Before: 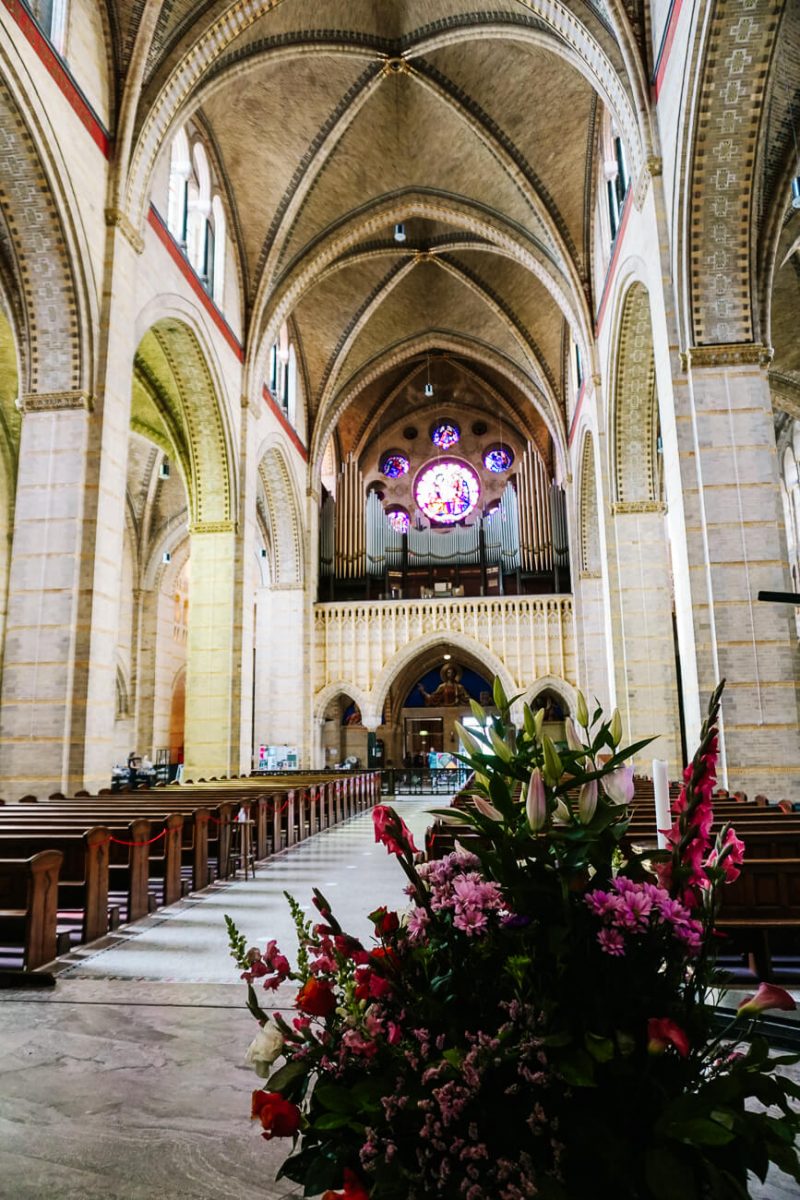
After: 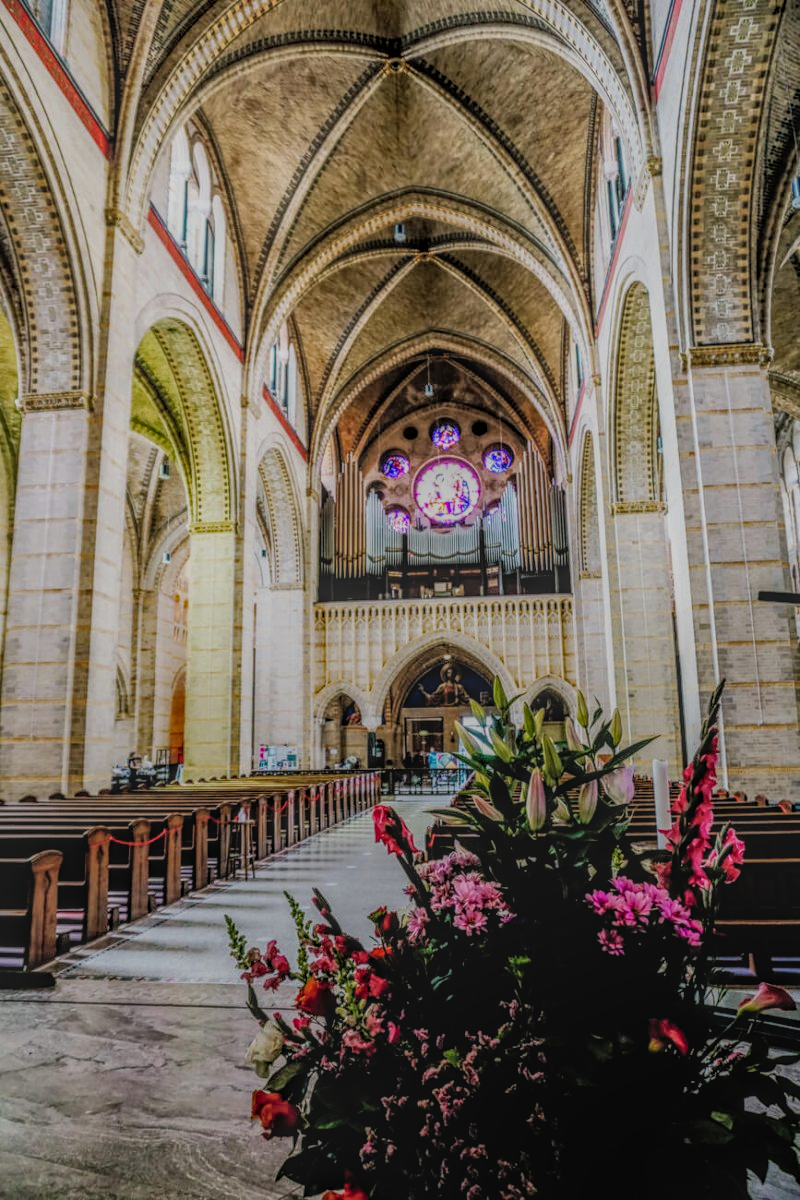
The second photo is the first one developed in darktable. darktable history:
local contrast: highlights 2%, shadows 4%, detail 200%, midtone range 0.246
shadows and highlights: on, module defaults
filmic rgb: middle gray luminance 28.88%, black relative exposure -10.26 EV, white relative exposure 5.49 EV, target black luminance 0%, hardness 3.95, latitude 1.84%, contrast 1.131, highlights saturation mix 5.74%, shadows ↔ highlights balance 14.67%
